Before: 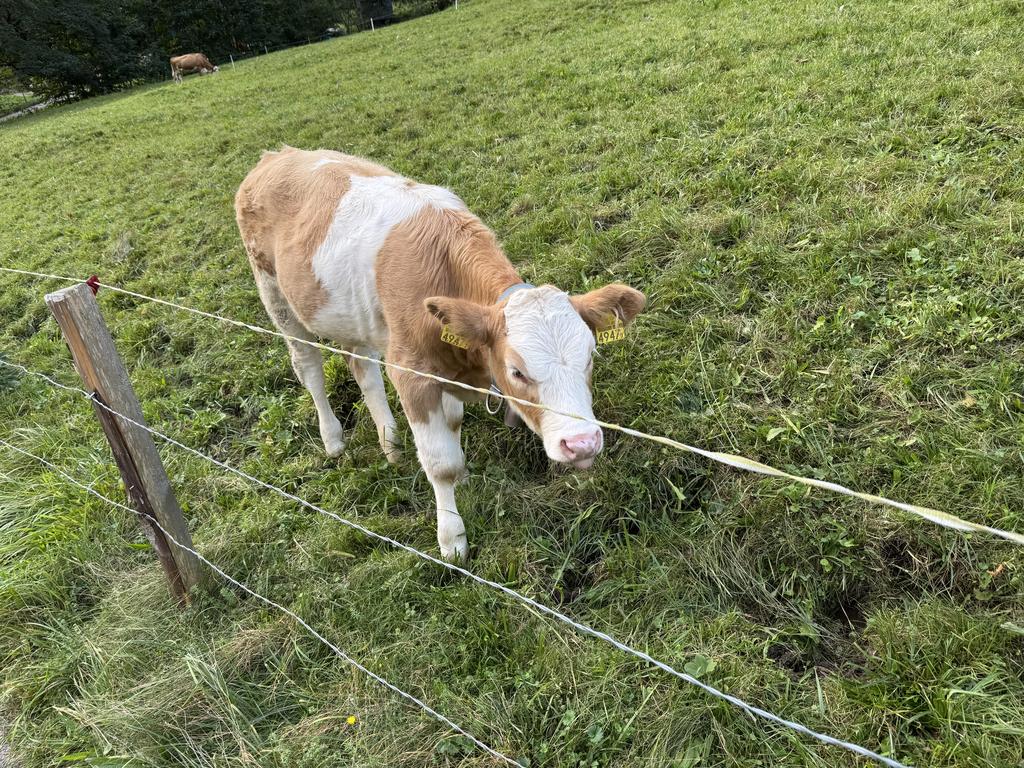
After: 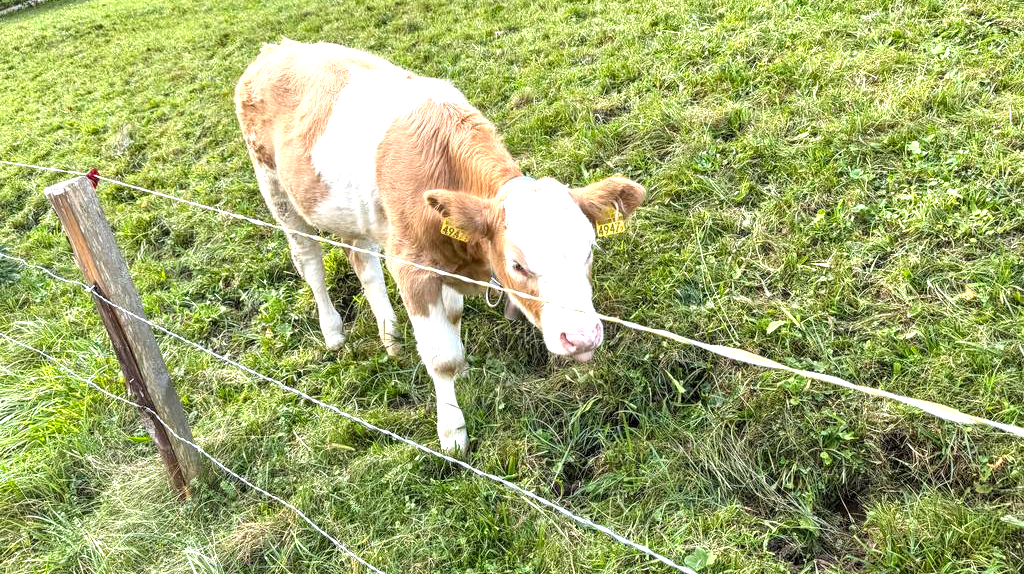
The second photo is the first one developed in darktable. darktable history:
crop: top 13.933%, bottom 11.228%
local contrast: on, module defaults
exposure: black level correction 0, exposure 1 EV, compensate highlight preservation false
